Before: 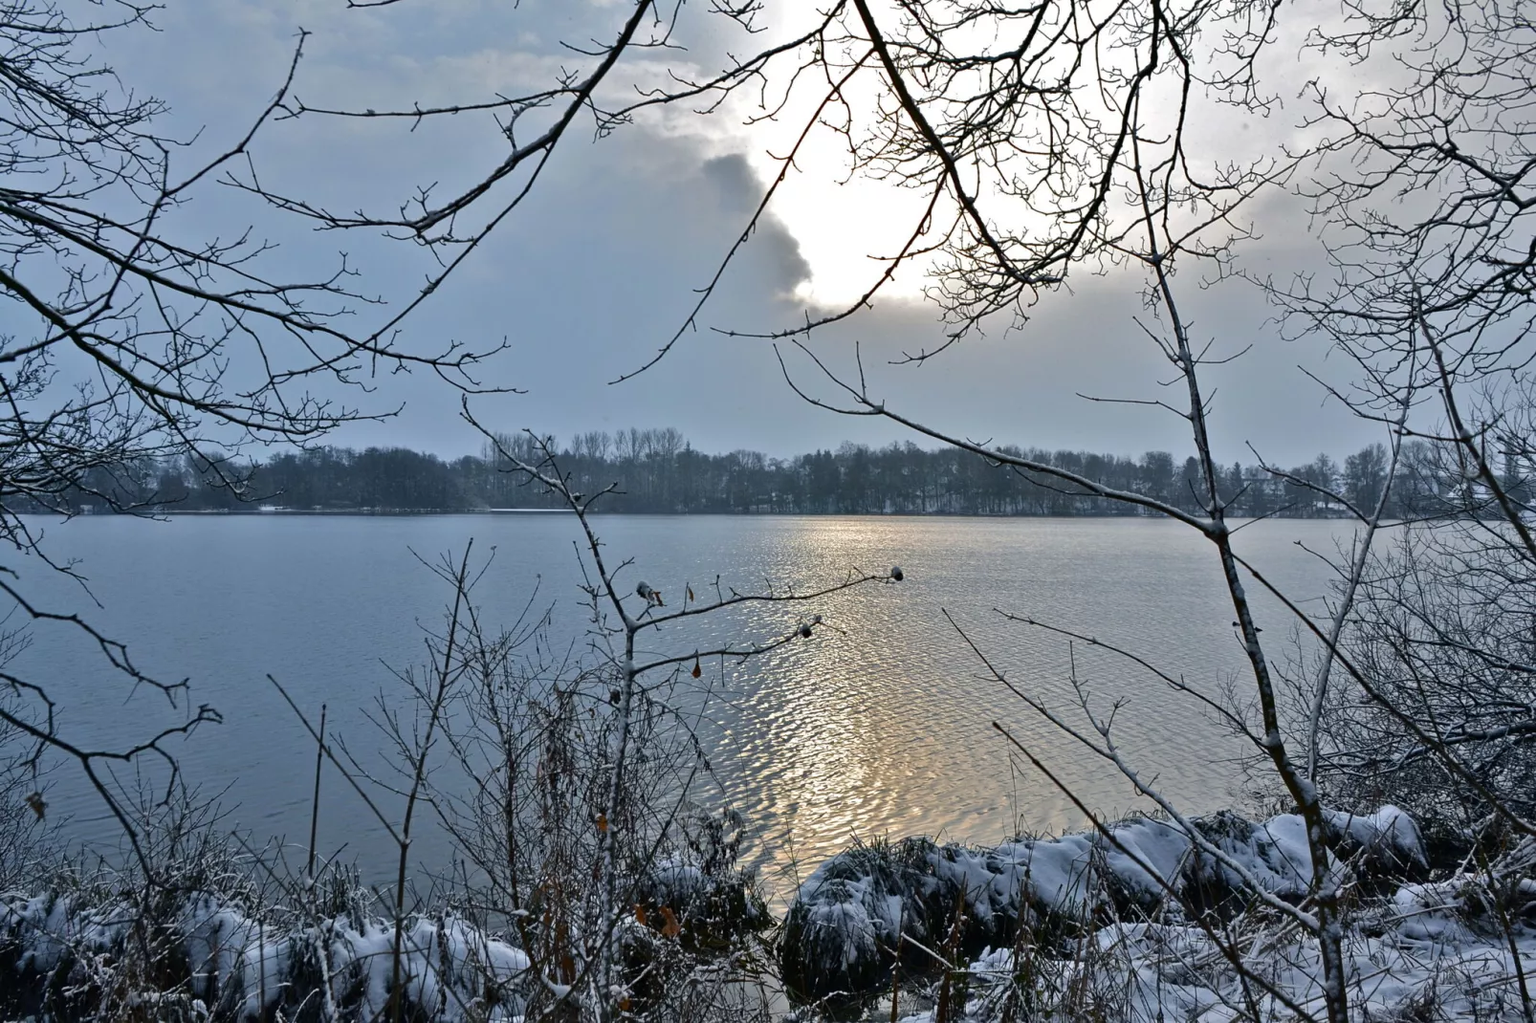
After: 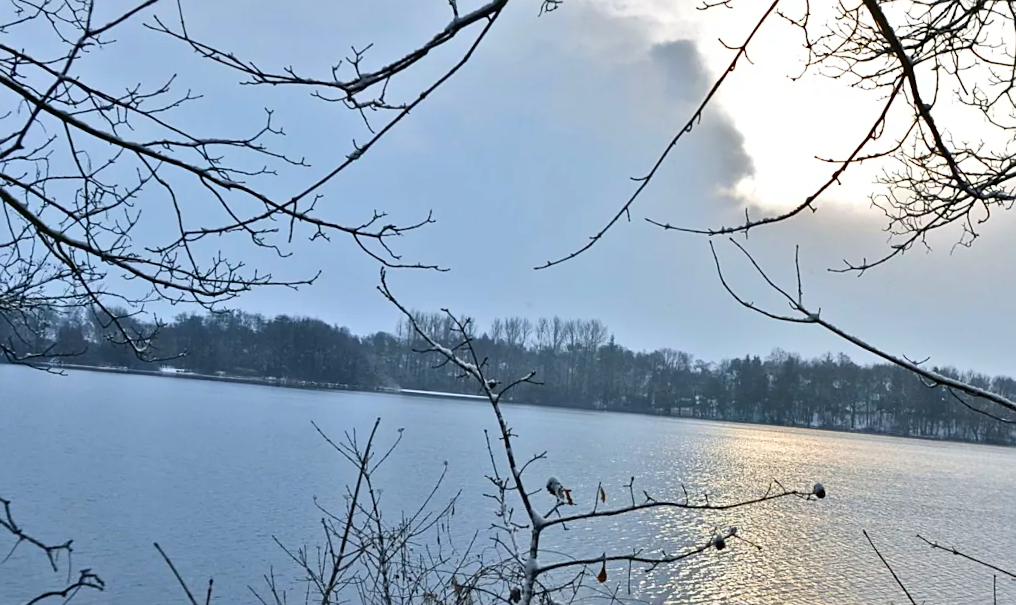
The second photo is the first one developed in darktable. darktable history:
sharpen: amount 0.215
contrast brightness saturation: contrast 0.203, brightness 0.156, saturation 0.226
crop and rotate: angle -4.57°, left 2.039%, top 6.732%, right 27.291%, bottom 30.062%
